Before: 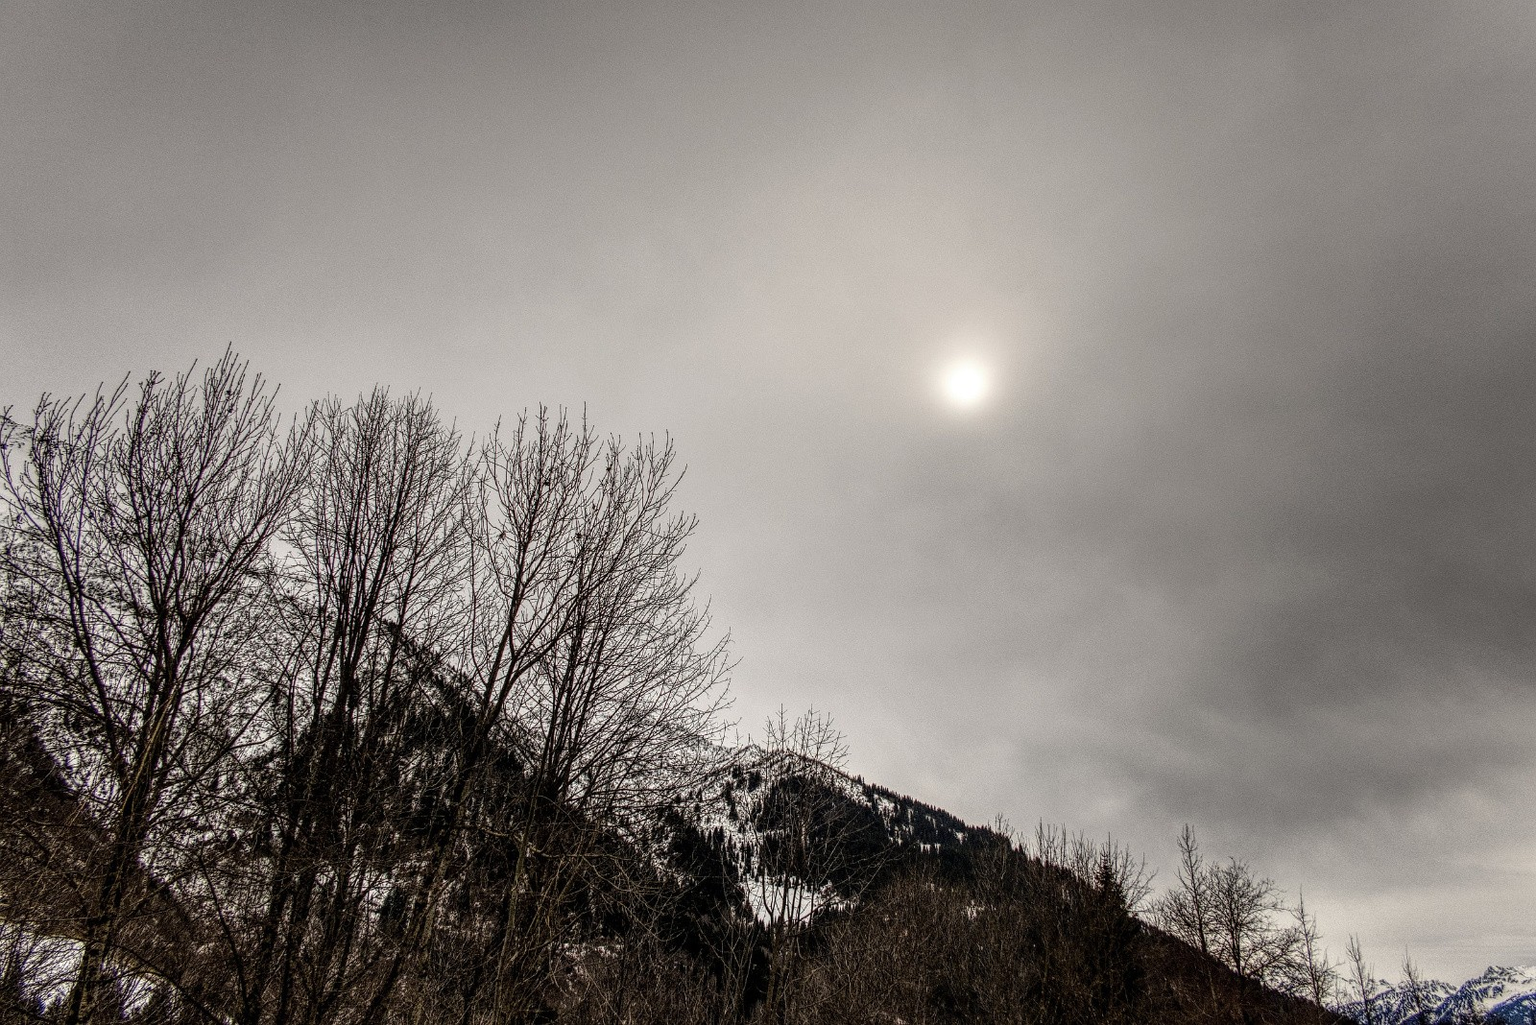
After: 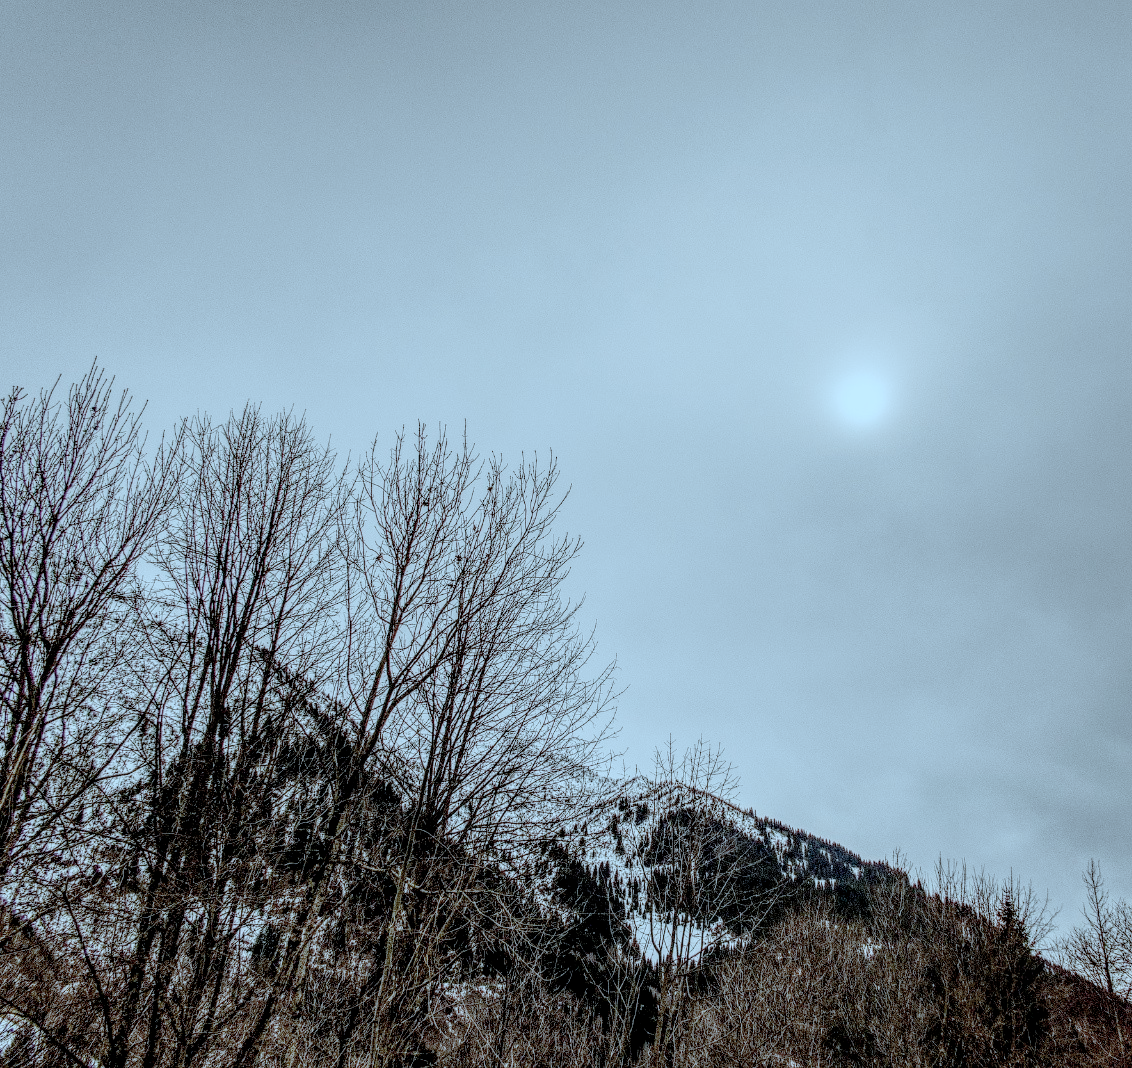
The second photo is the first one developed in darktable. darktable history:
exposure: black level correction 0.001, exposure 1.399 EV, compensate highlight preservation false
crop and rotate: left 9.047%, right 20.18%
contrast brightness saturation: saturation -0.163
filmic rgb: black relative exposure -7.04 EV, white relative exposure 5.99 EV, target black luminance 0%, hardness 2.78, latitude 61.86%, contrast 0.703, highlights saturation mix 10.69%, shadows ↔ highlights balance -0.083%, preserve chrominance no, color science v5 (2021)
color correction: highlights a* -10.42, highlights b* -19.83
local contrast: on, module defaults
